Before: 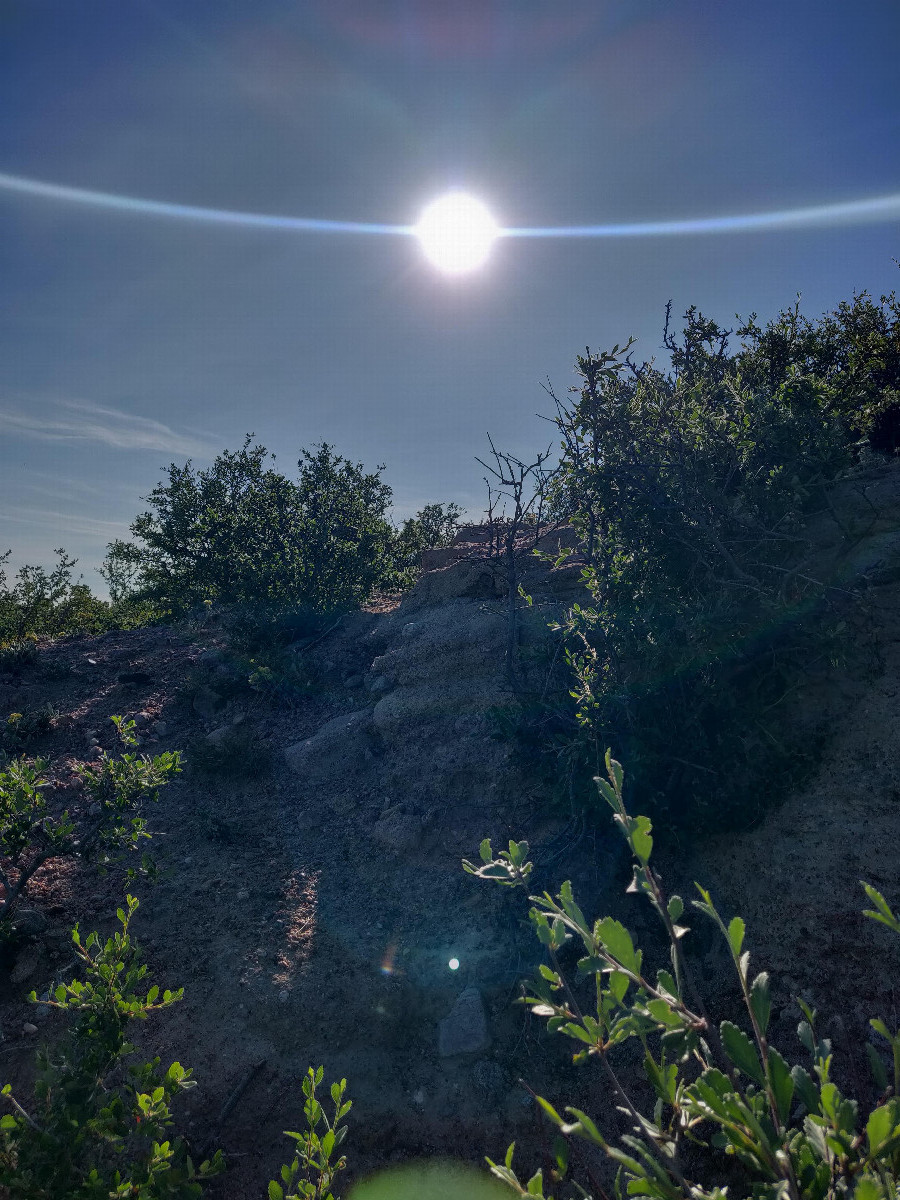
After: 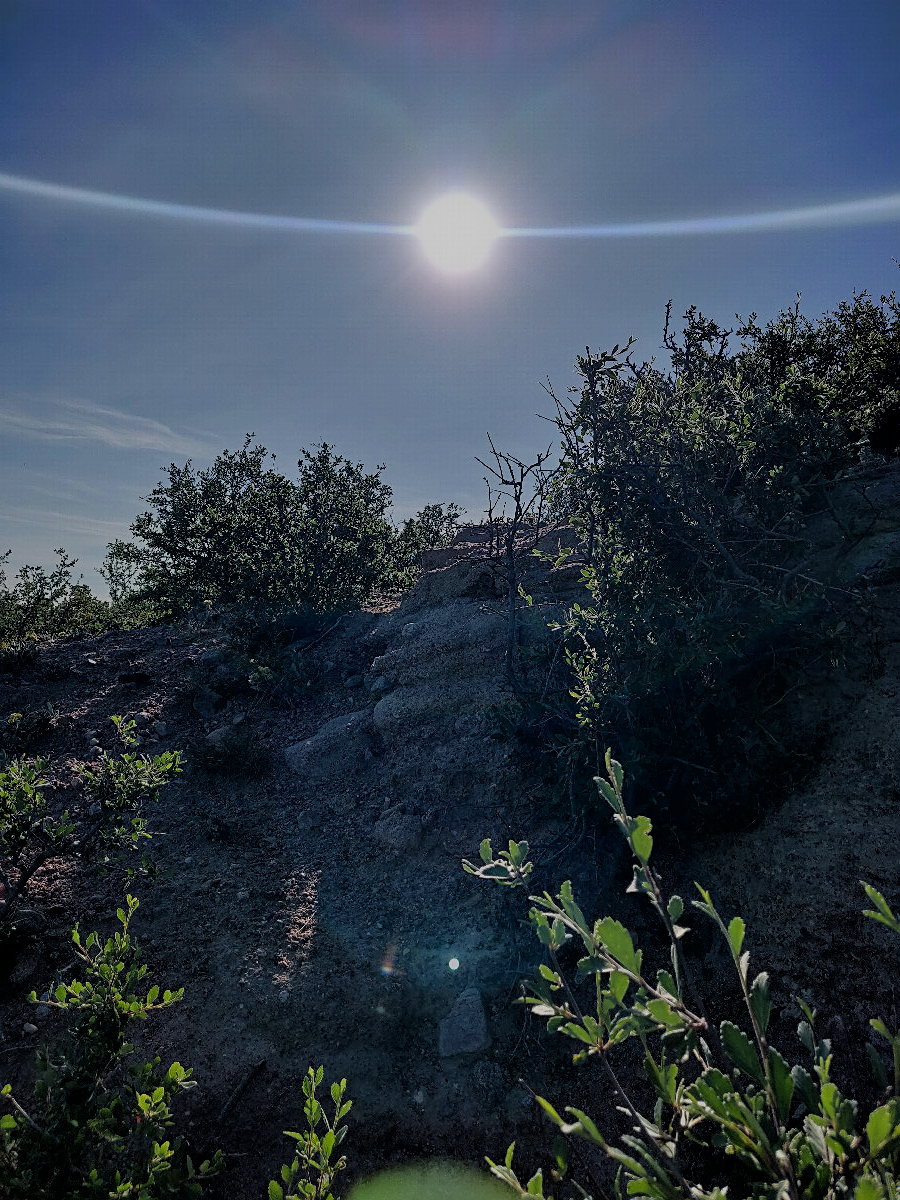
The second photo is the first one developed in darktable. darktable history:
sharpen: on, module defaults
filmic rgb: middle gray luminance 29.99%, black relative exposure -9 EV, white relative exposure 6.99 EV, threshold 3.05 EV, target black luminance 0%, hardness 2.93, latitude 2.97%, contrast 0.961, highlights saturation mix 3.66%, shadows ↔ highlights balance 11.97%, enable highlight reconstruction true
